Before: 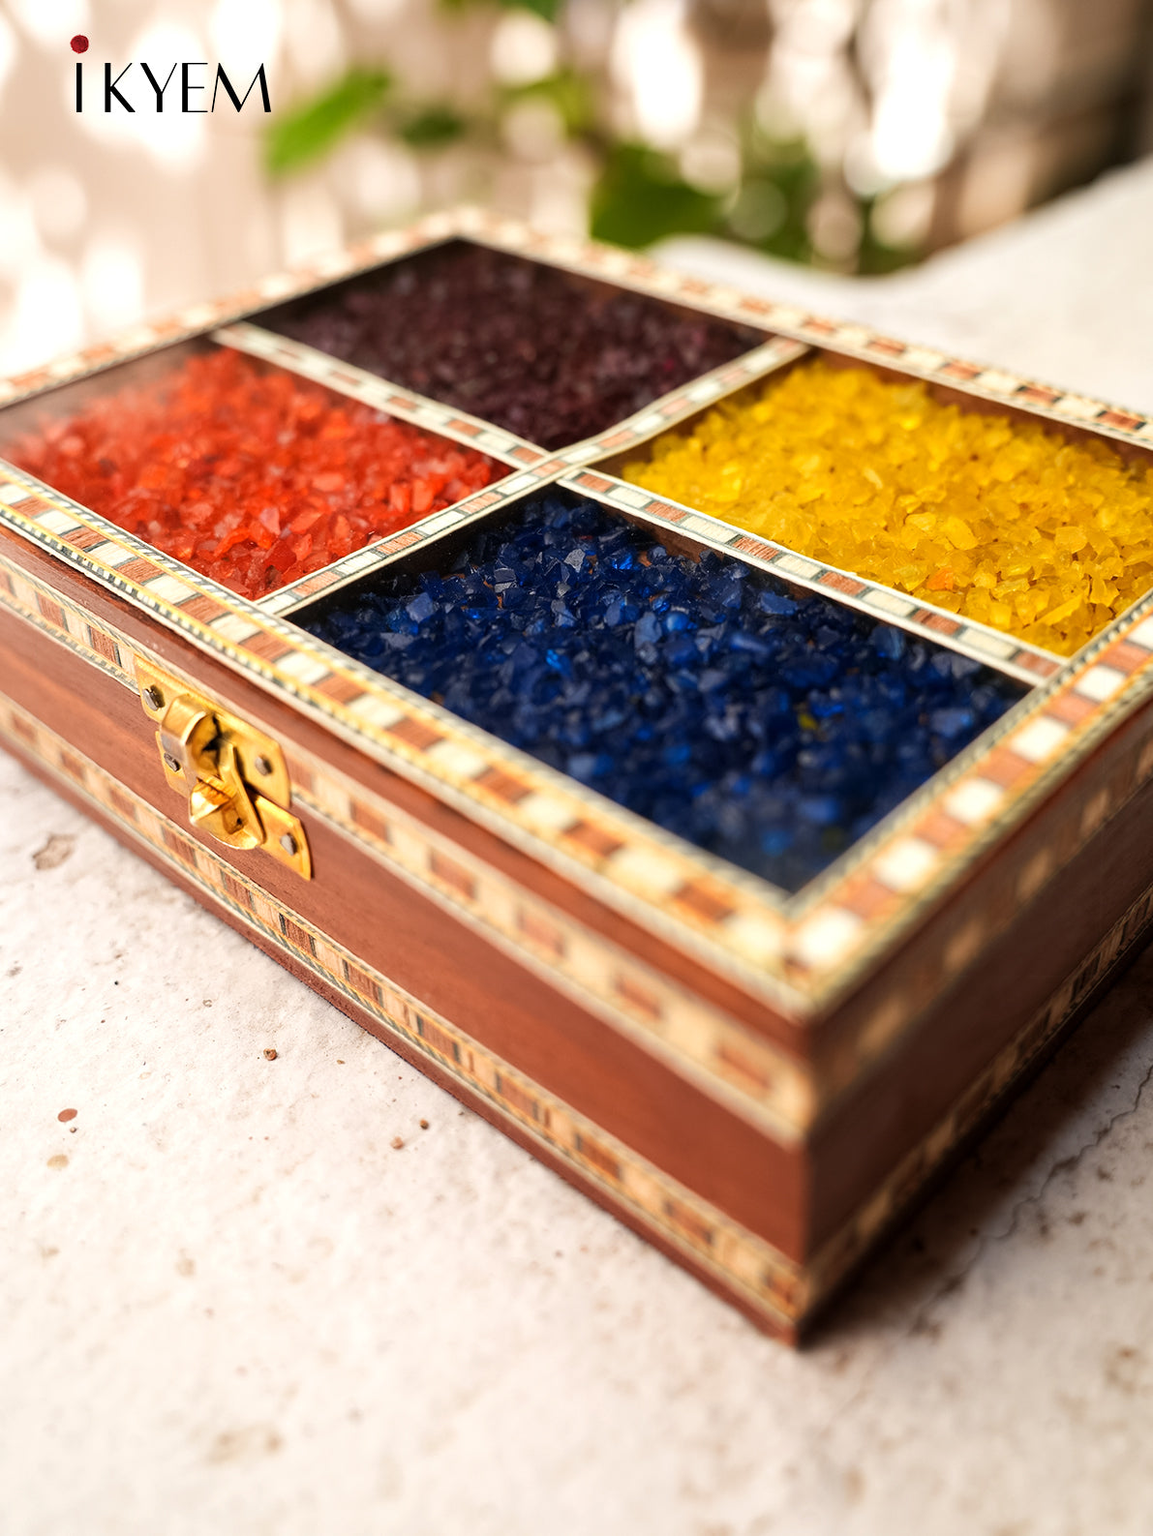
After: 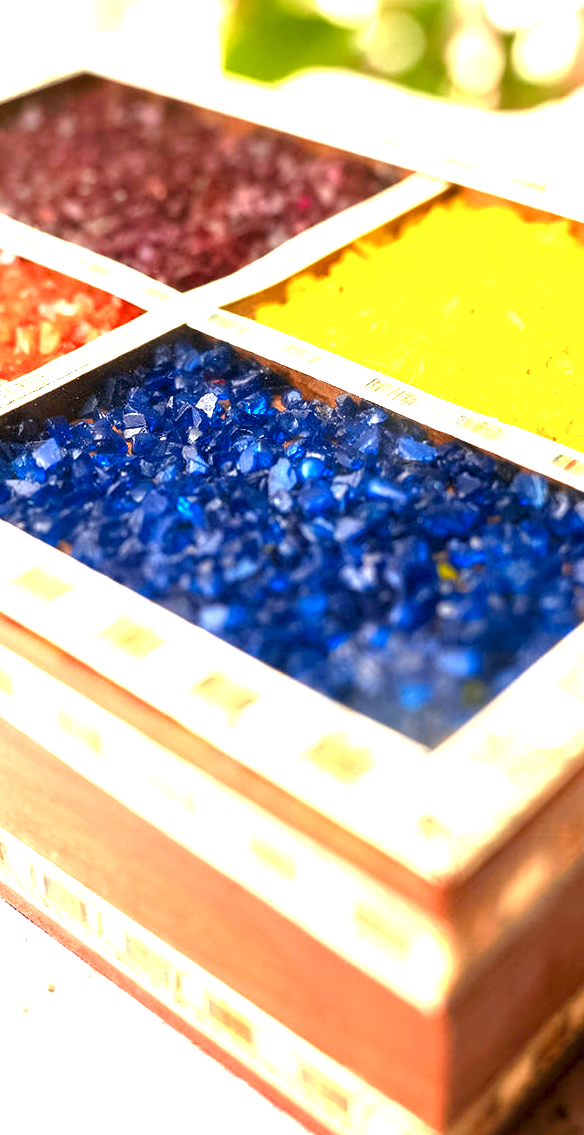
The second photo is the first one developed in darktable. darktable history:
color balance rgb: perceptual saturation grading › global saturation 20.888%, perceptual saturation grading › highlights -19.882%, perceptual saturation grading › shadows 29.479%
exposure: black level correction 0, exposure 2.3 EV, compensate highlight preservation false
crop: left 32.513%, top 10.987%, right 18.438%, bottom 17.483%
